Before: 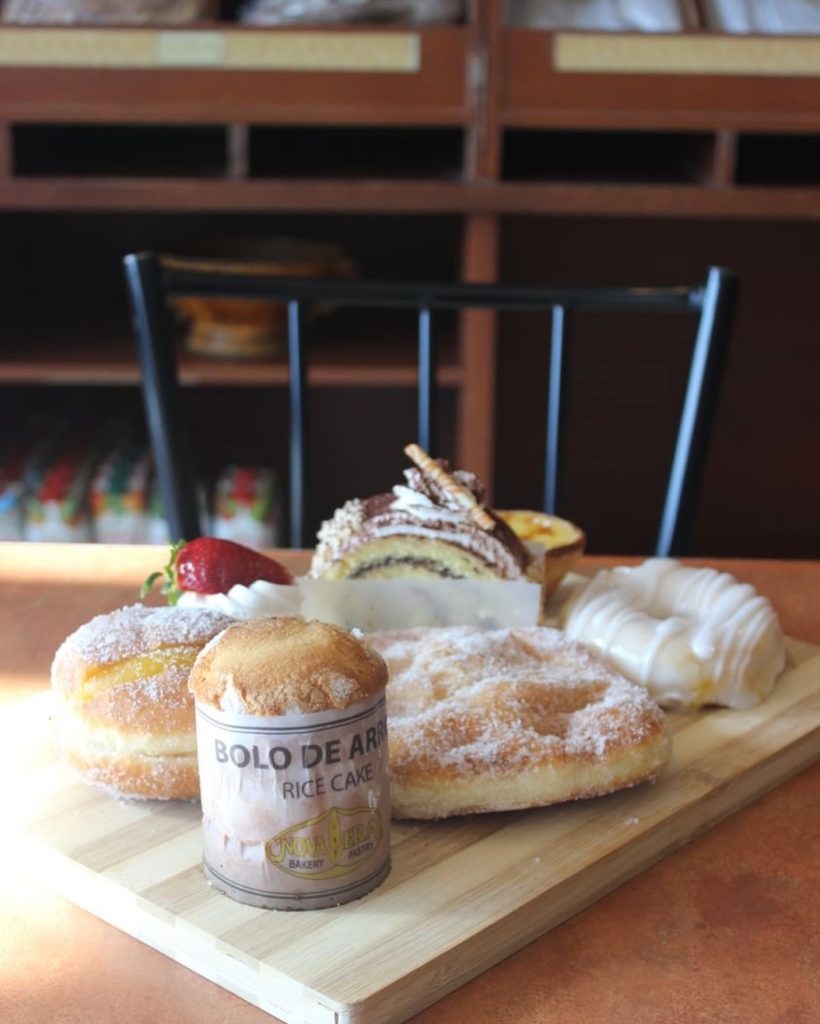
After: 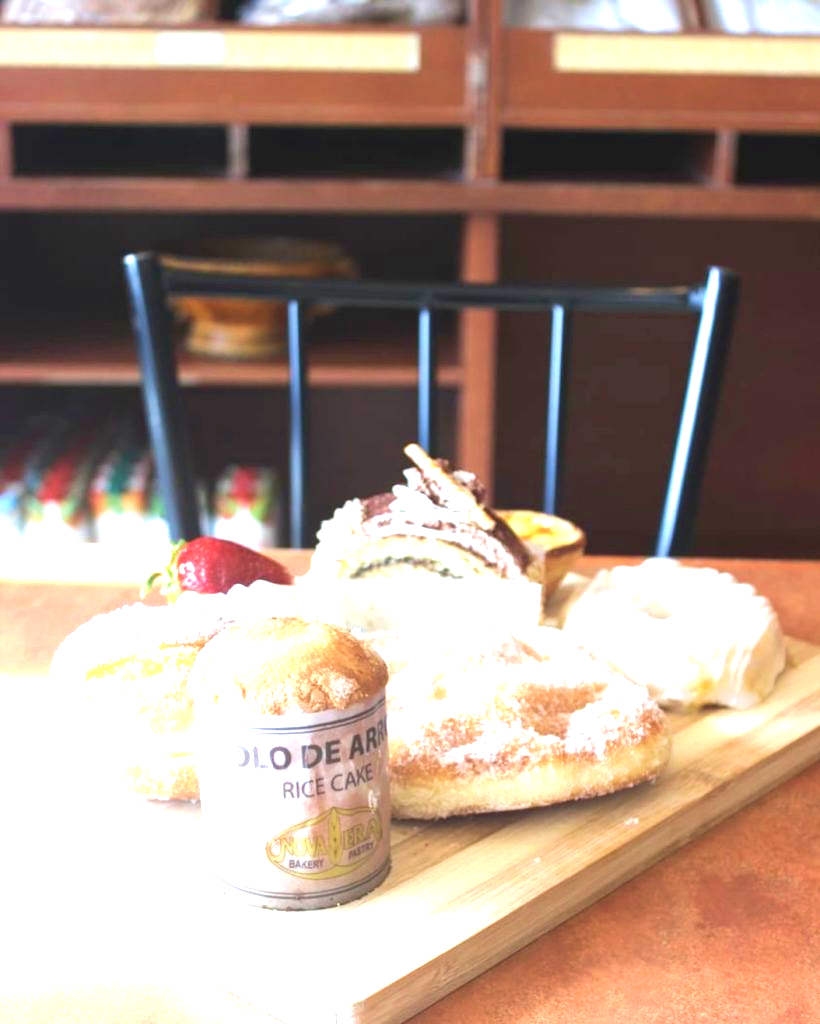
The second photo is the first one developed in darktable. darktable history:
exposure: black level correction 0, exposure 1.7 EV, compensate exposure bias true, compensate highlight preservation false
velvia: on, module defaults
